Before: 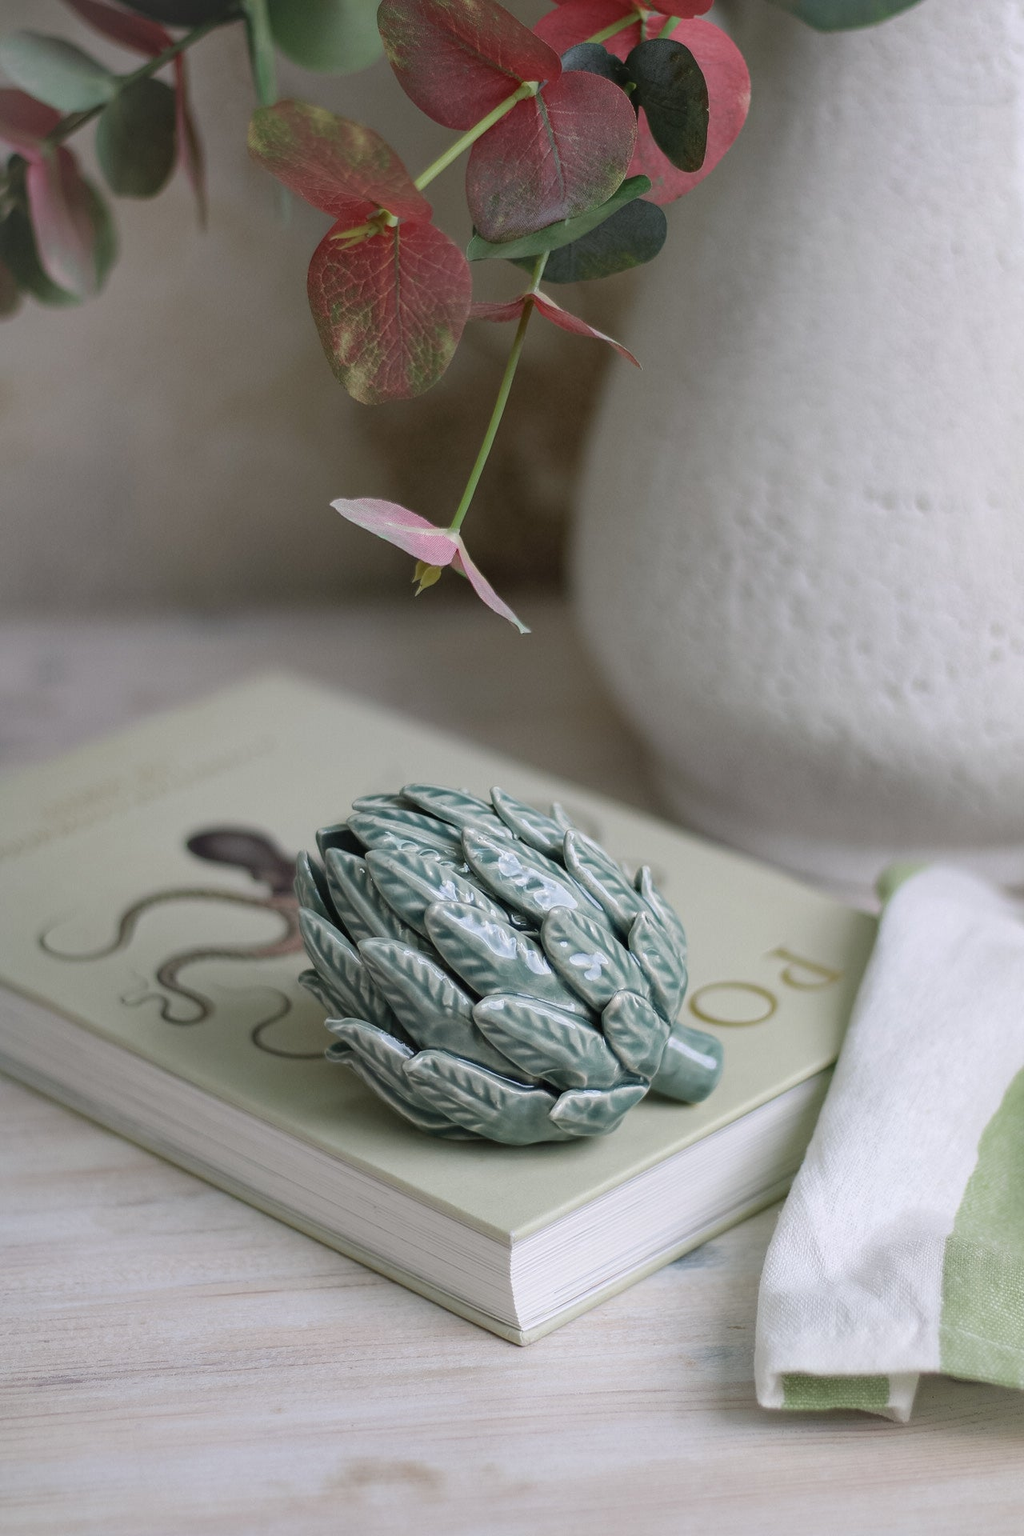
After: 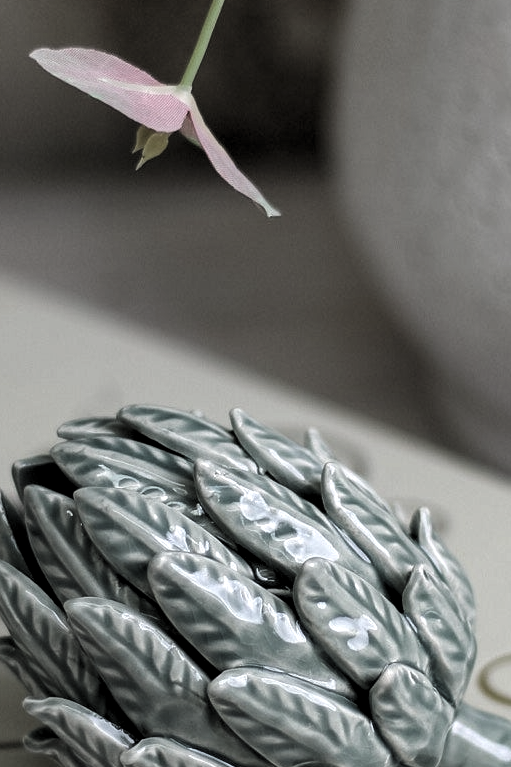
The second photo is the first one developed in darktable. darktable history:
levels: levels [0.129, 0.519, 0.867]
shadows and highlights: shadows 49, highlights -41, soften with gaussian
contrast brightness saturation: contrast -0.05, saturation -0.41
crop: left 30%, top 30%, right 30%, bottom 30%
